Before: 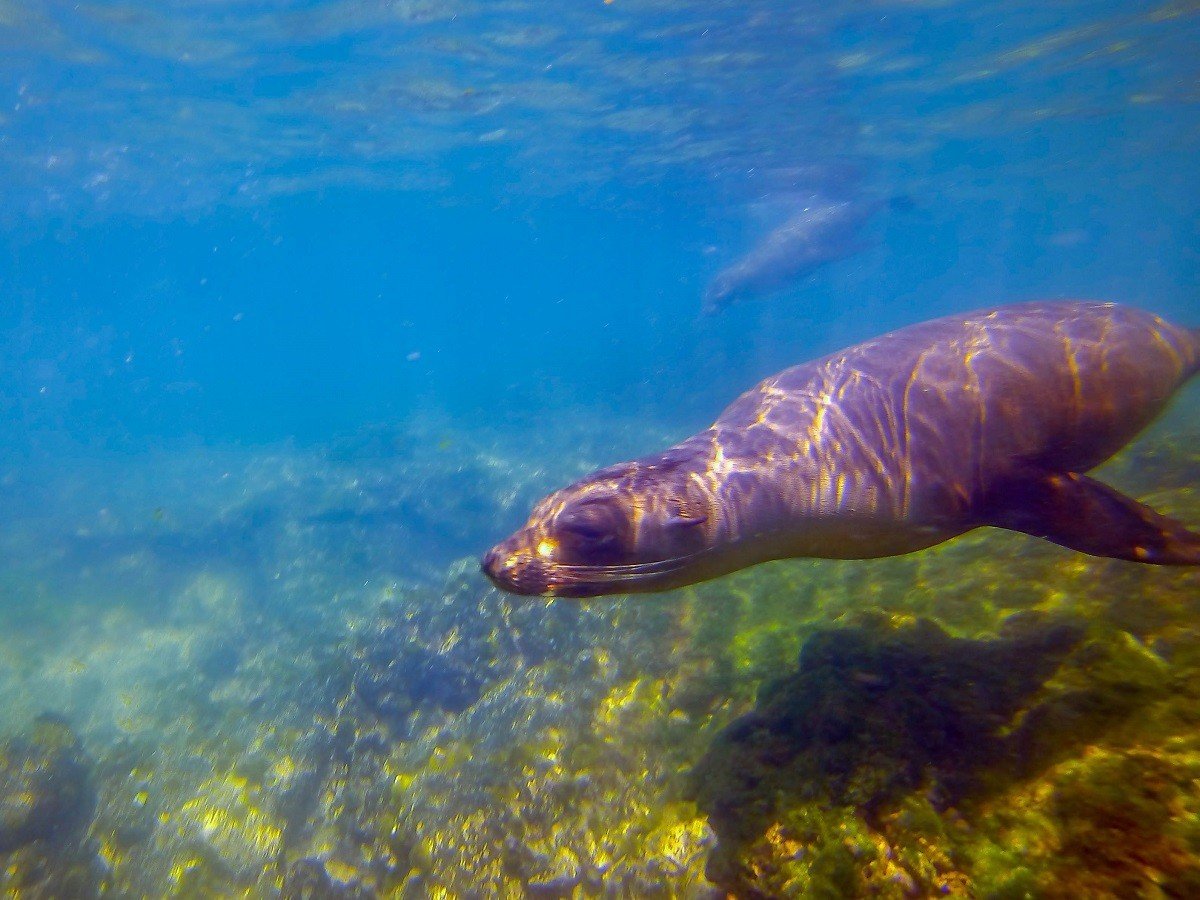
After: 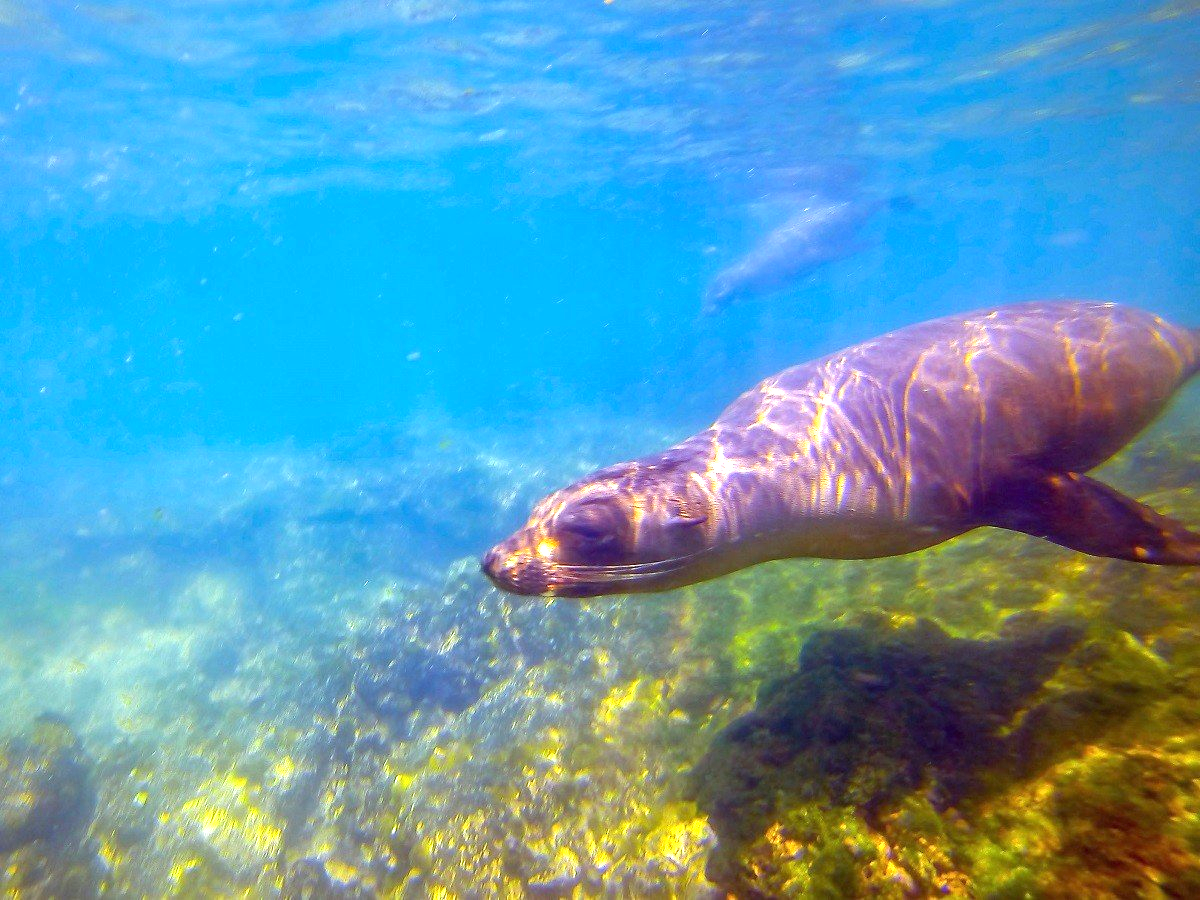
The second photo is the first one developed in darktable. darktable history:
exposure: black level correction 0, exposure 1.022 EV, compensate exposure bias true, compensate highlight preservation false
